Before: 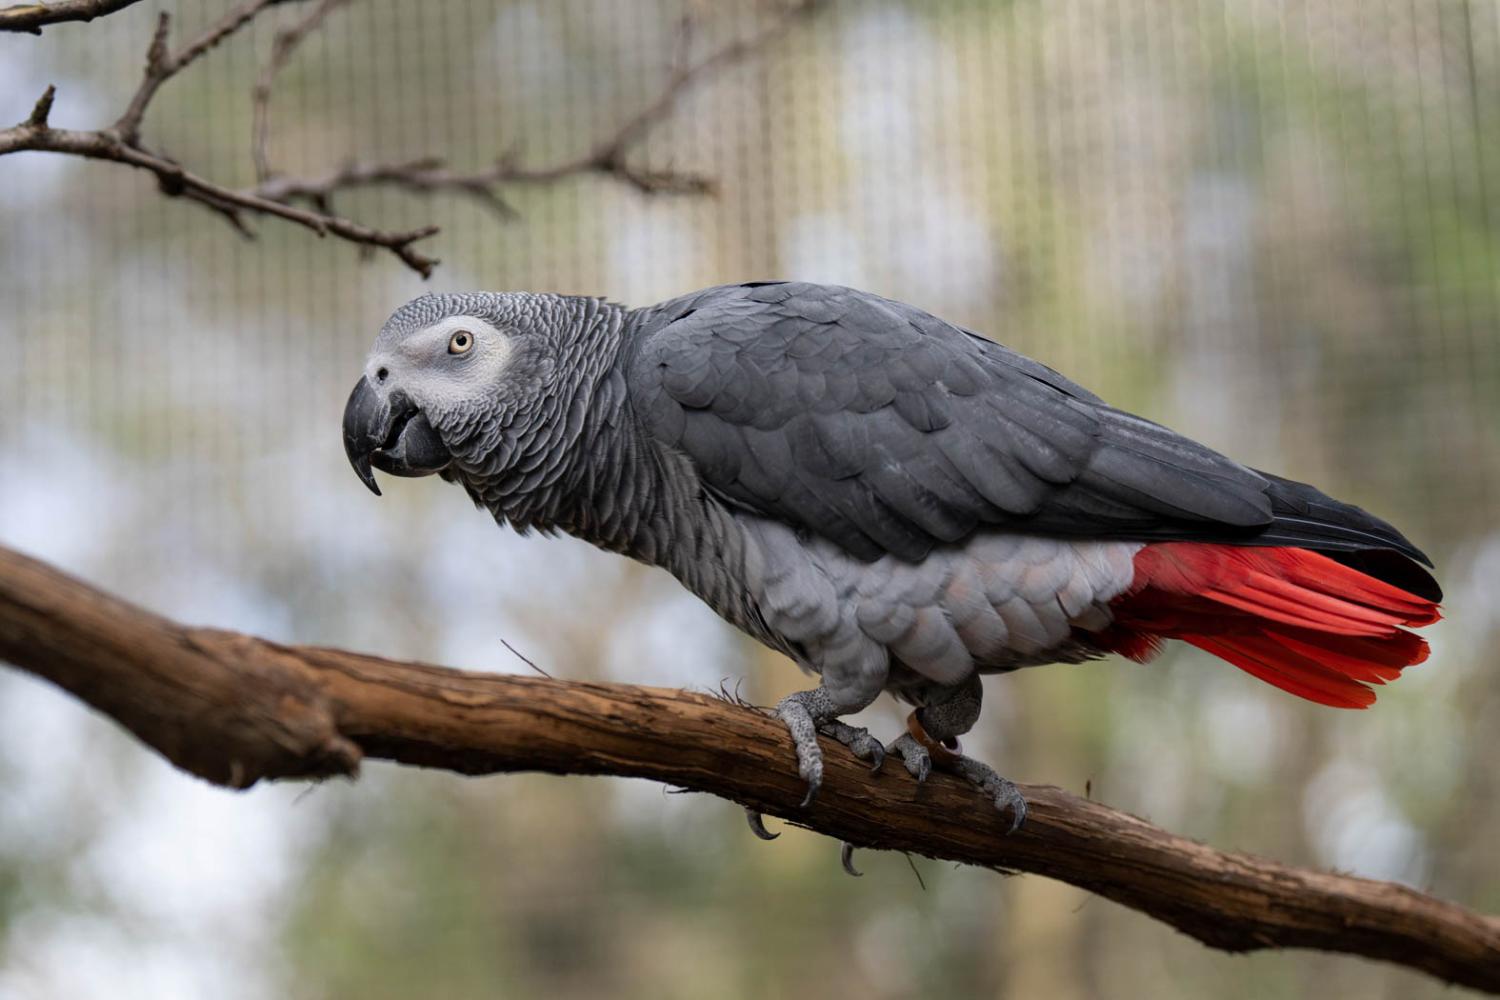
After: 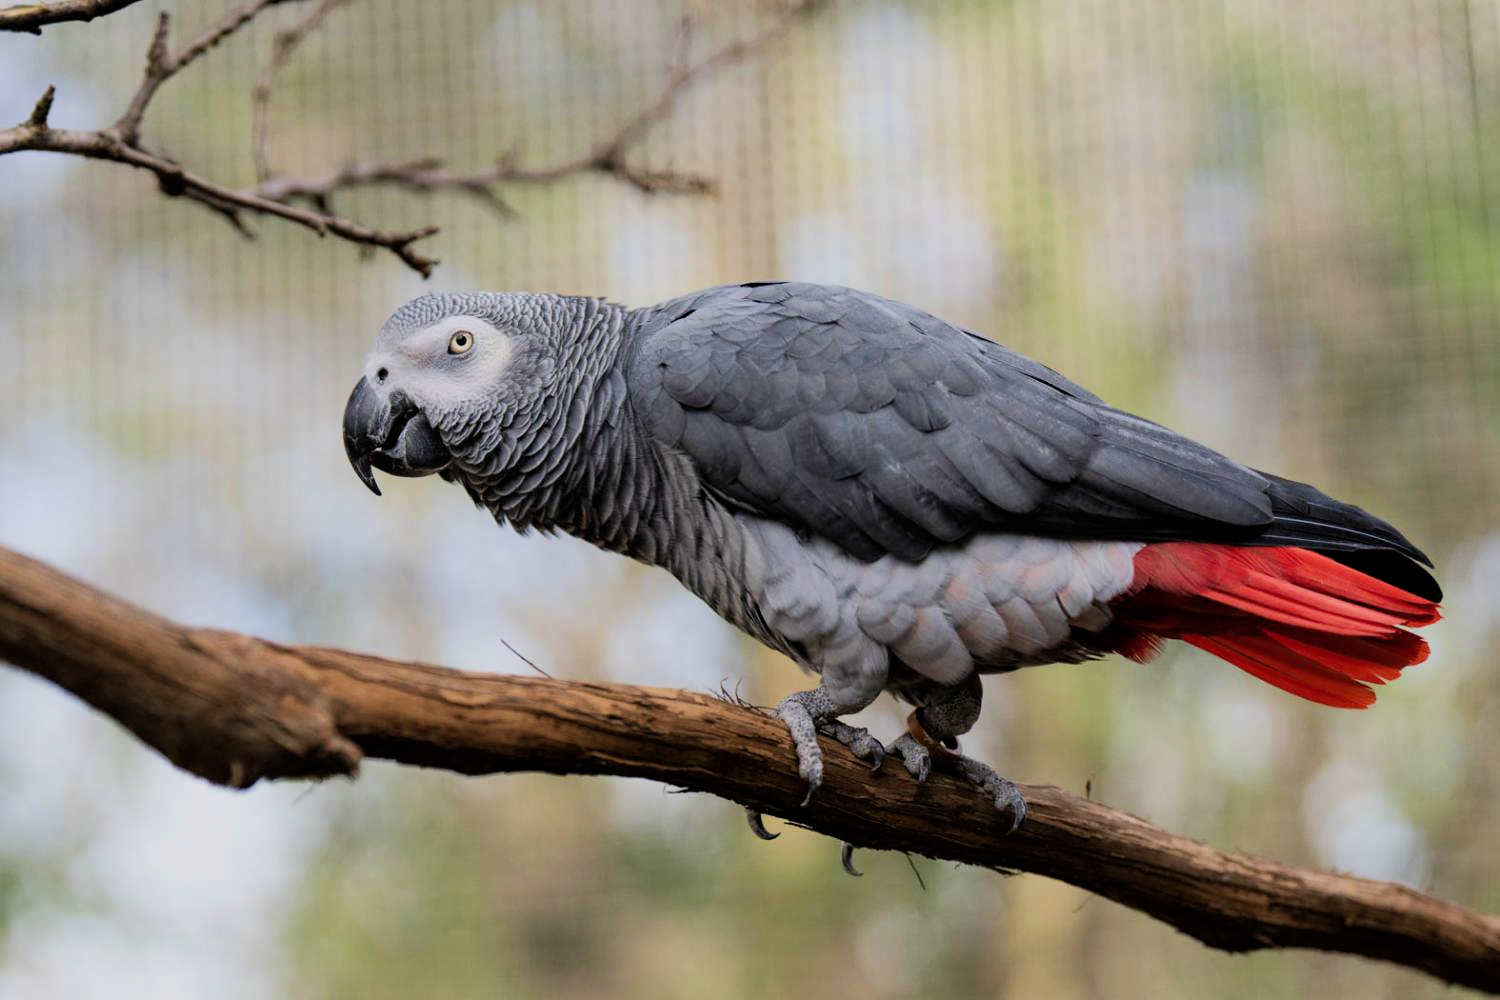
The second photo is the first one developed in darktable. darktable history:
velvia: on, module defaults
exposure: black level correction 0, exposure 0.499 EV, compensate highlight preservation false
filmic rgb: black relative exposure -7.65 EV, white relative exposure 4.56 EV, threshold 6 EV, hardness 3.61, enable highlight reconstruction true
